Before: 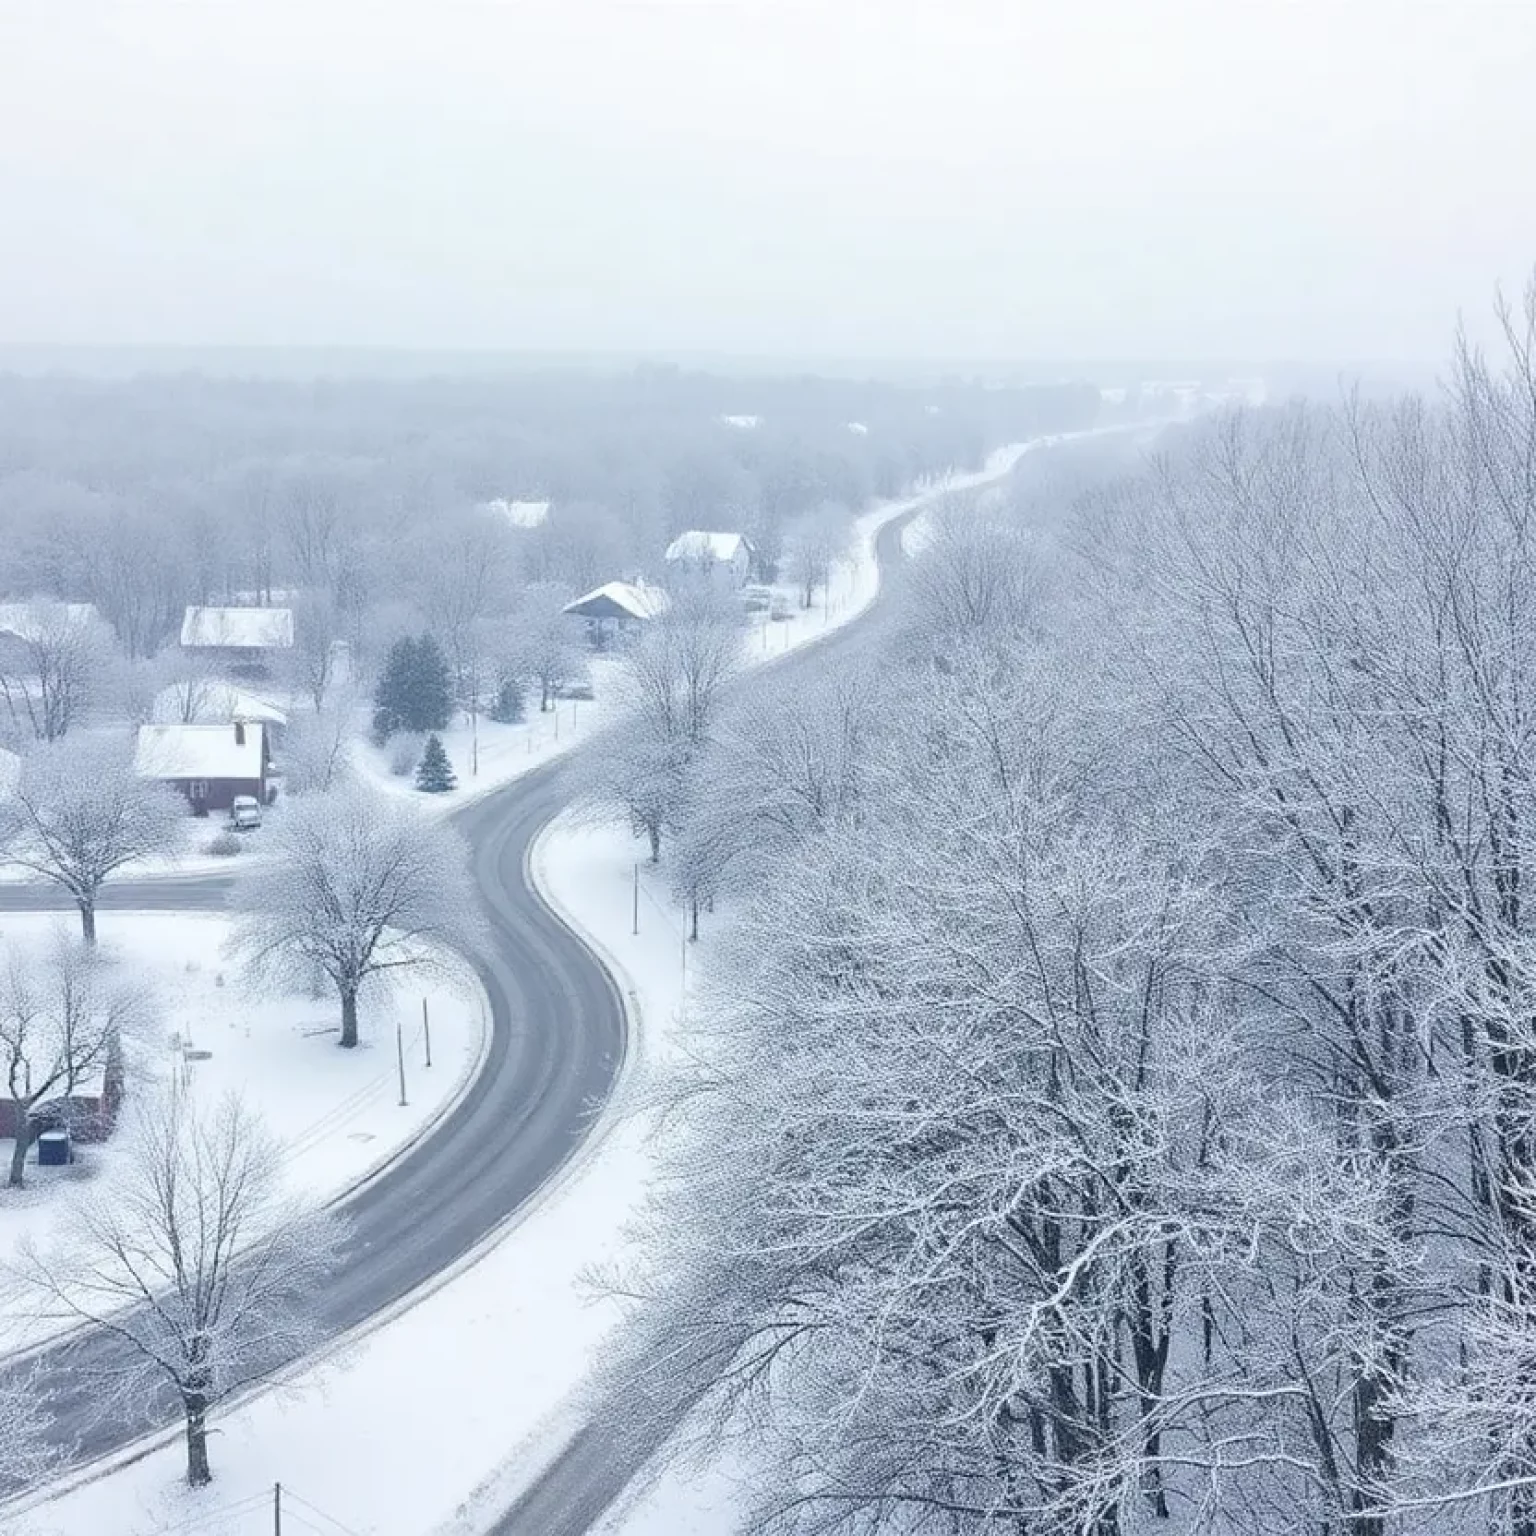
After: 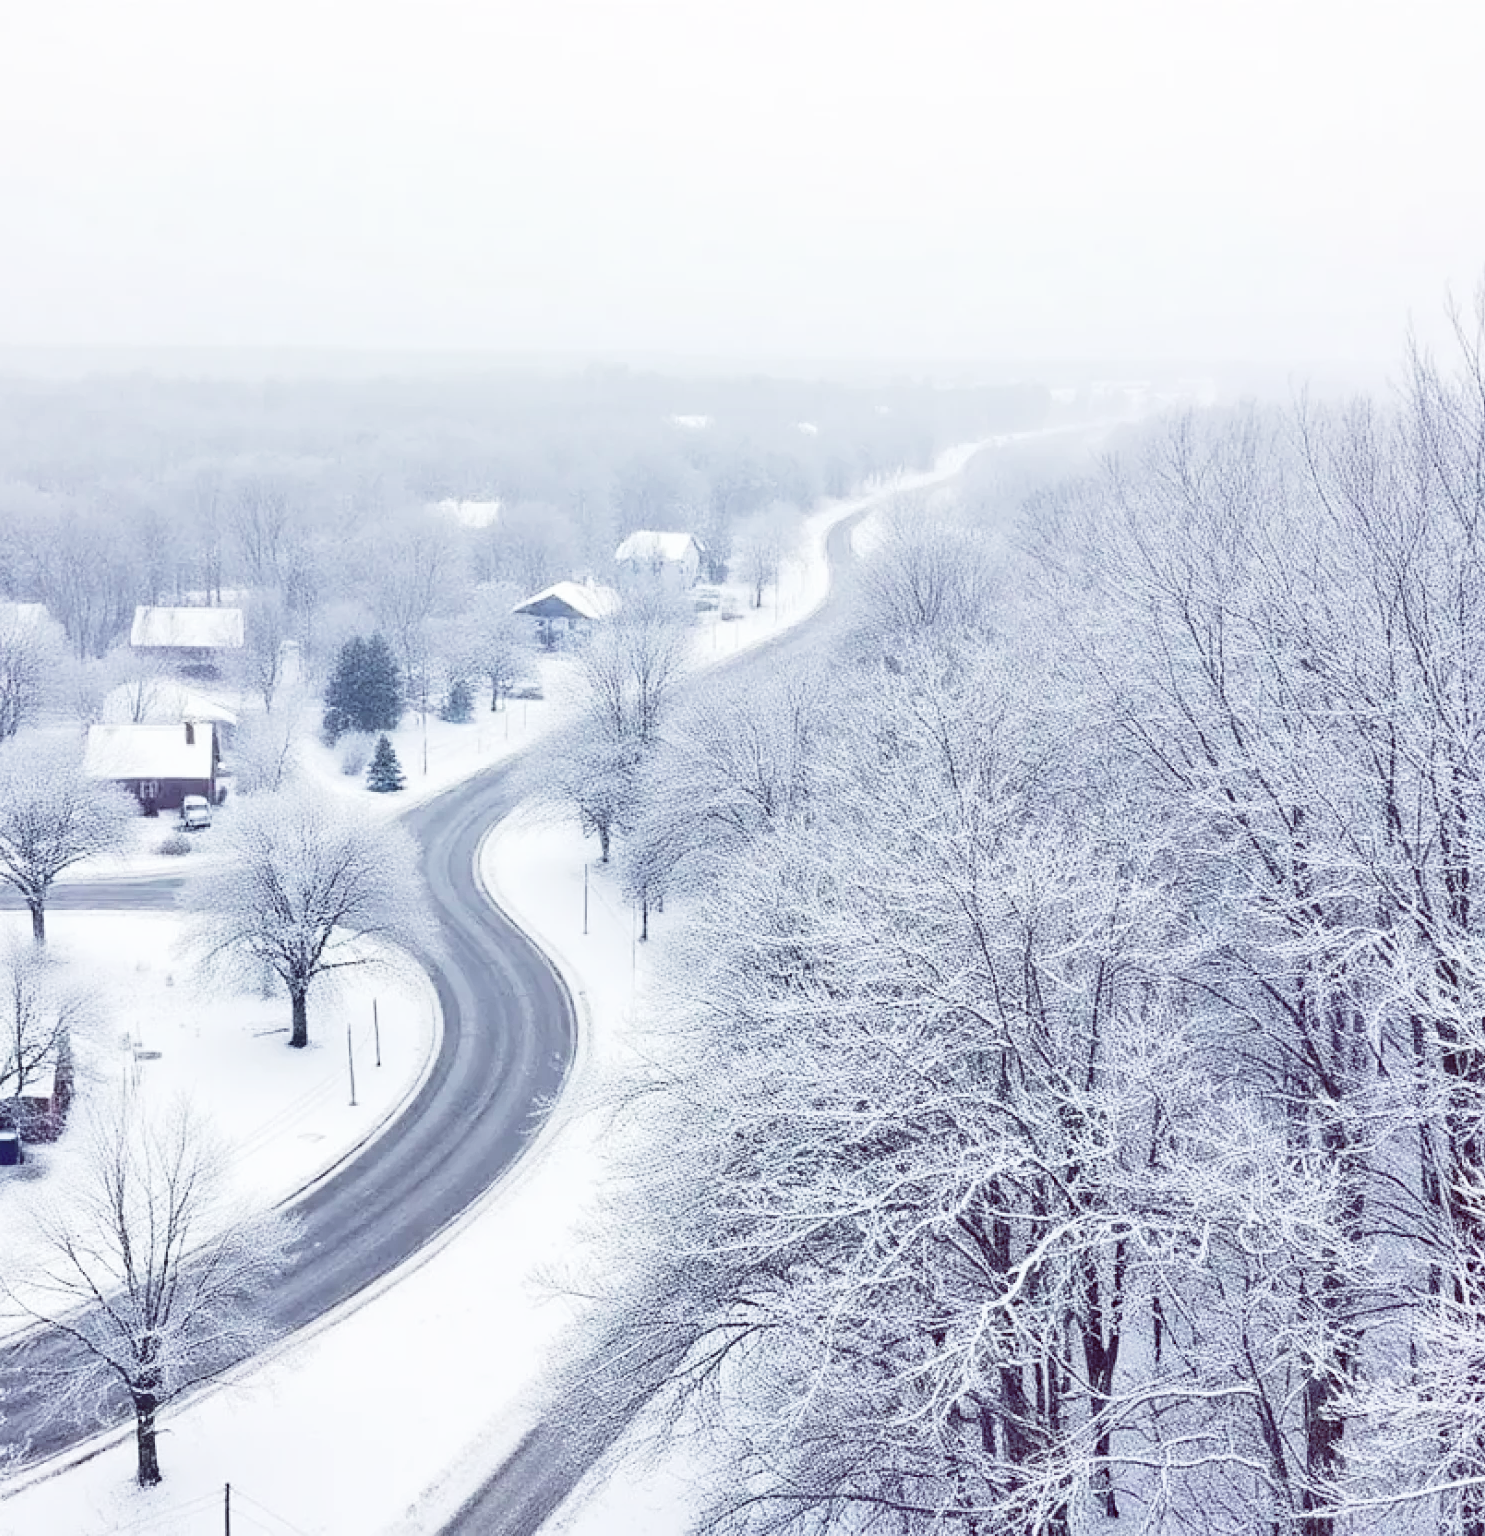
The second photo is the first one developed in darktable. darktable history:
color correction: highlights b* -0.008
shadows and highlights: shadows 59.36, soften with gaussian
color balance rgb: global offset › luminance -0.197%, global offset › chroma 0.275%, perceptual saturation grading › global saturation 0.214%, global vibrance 20%
base curve: curves: ch0 [(0, 0) (0.028, 0.03) (0.121, 0.232) (0.46, 0.748) (0.859, 0.968) (1, 1)], preserve colors none
crop and rotate: left 3.302%
